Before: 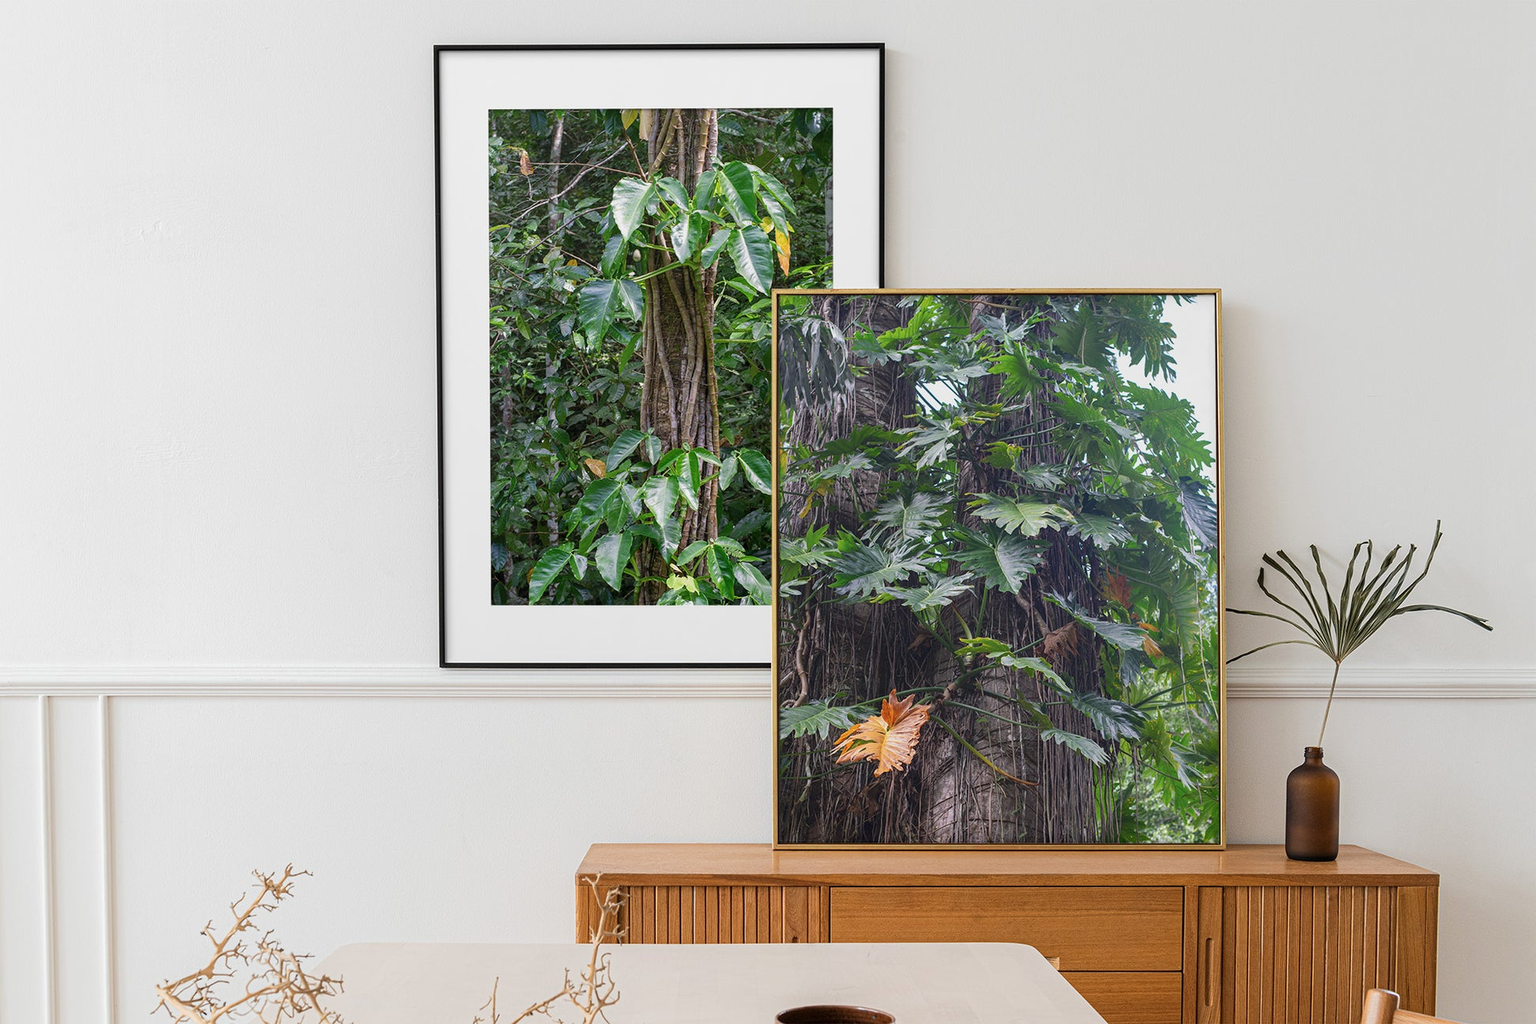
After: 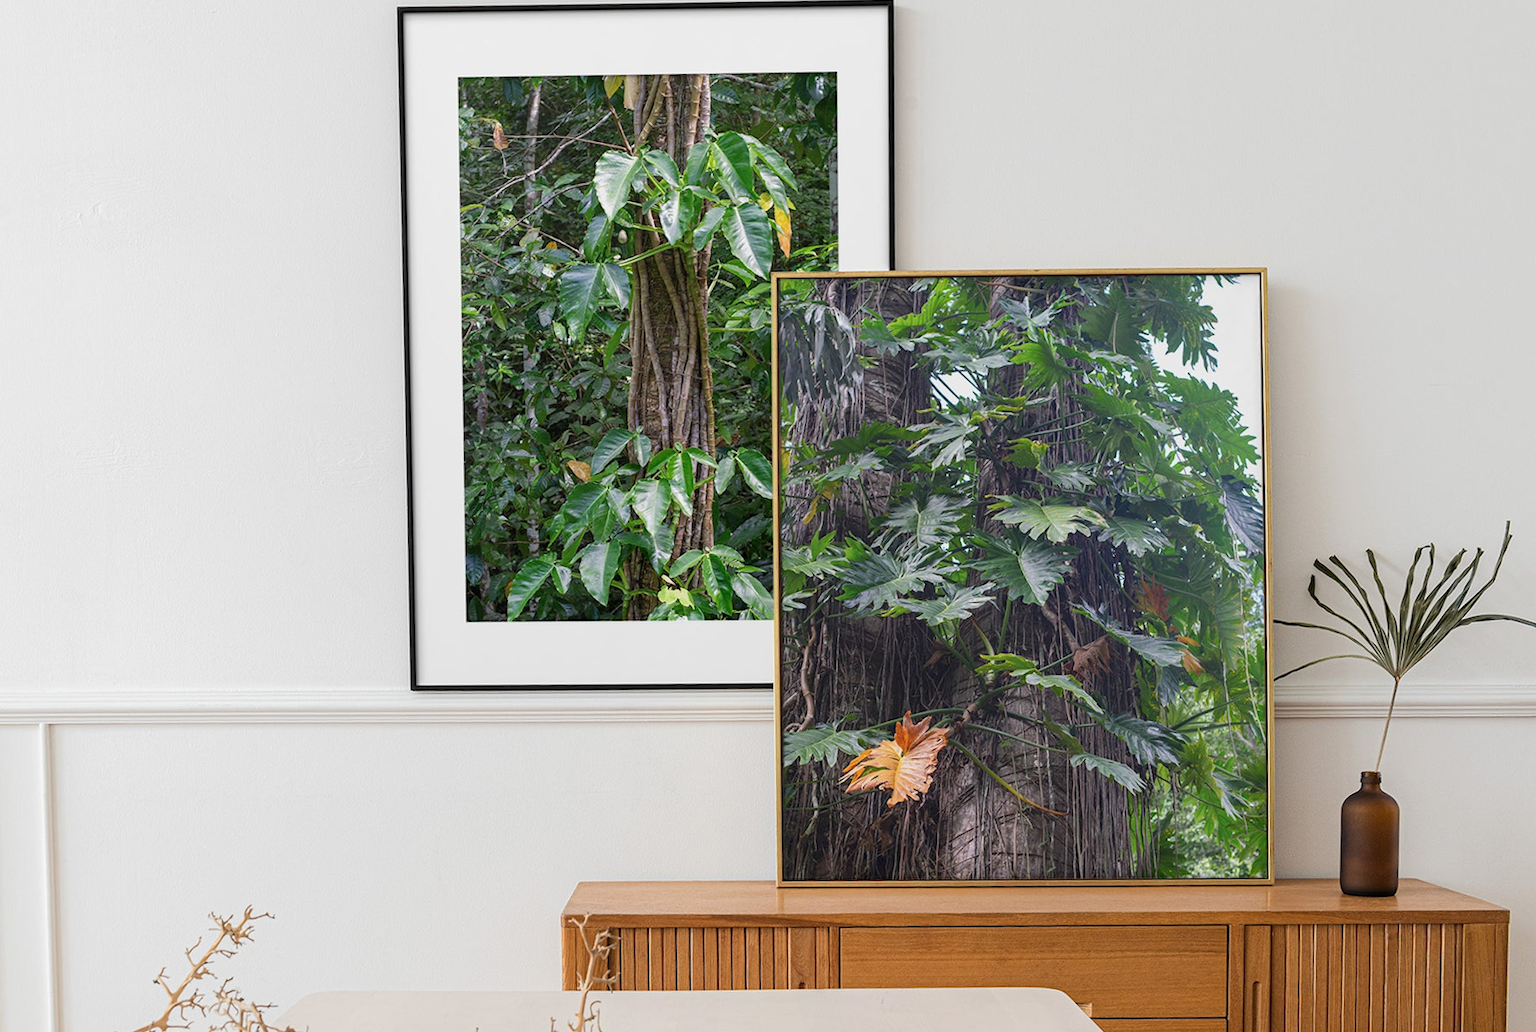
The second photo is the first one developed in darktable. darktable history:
rotate and perspective: rotation -2.12°, lens shift (vertical) 0.009, lens shift (horizontal) -0.008, automatic cropping original format, crop left 0.036, crop right 0.964, crop top 0.05, crop bottom 0.959
crop and rotate: angle -1.69°
